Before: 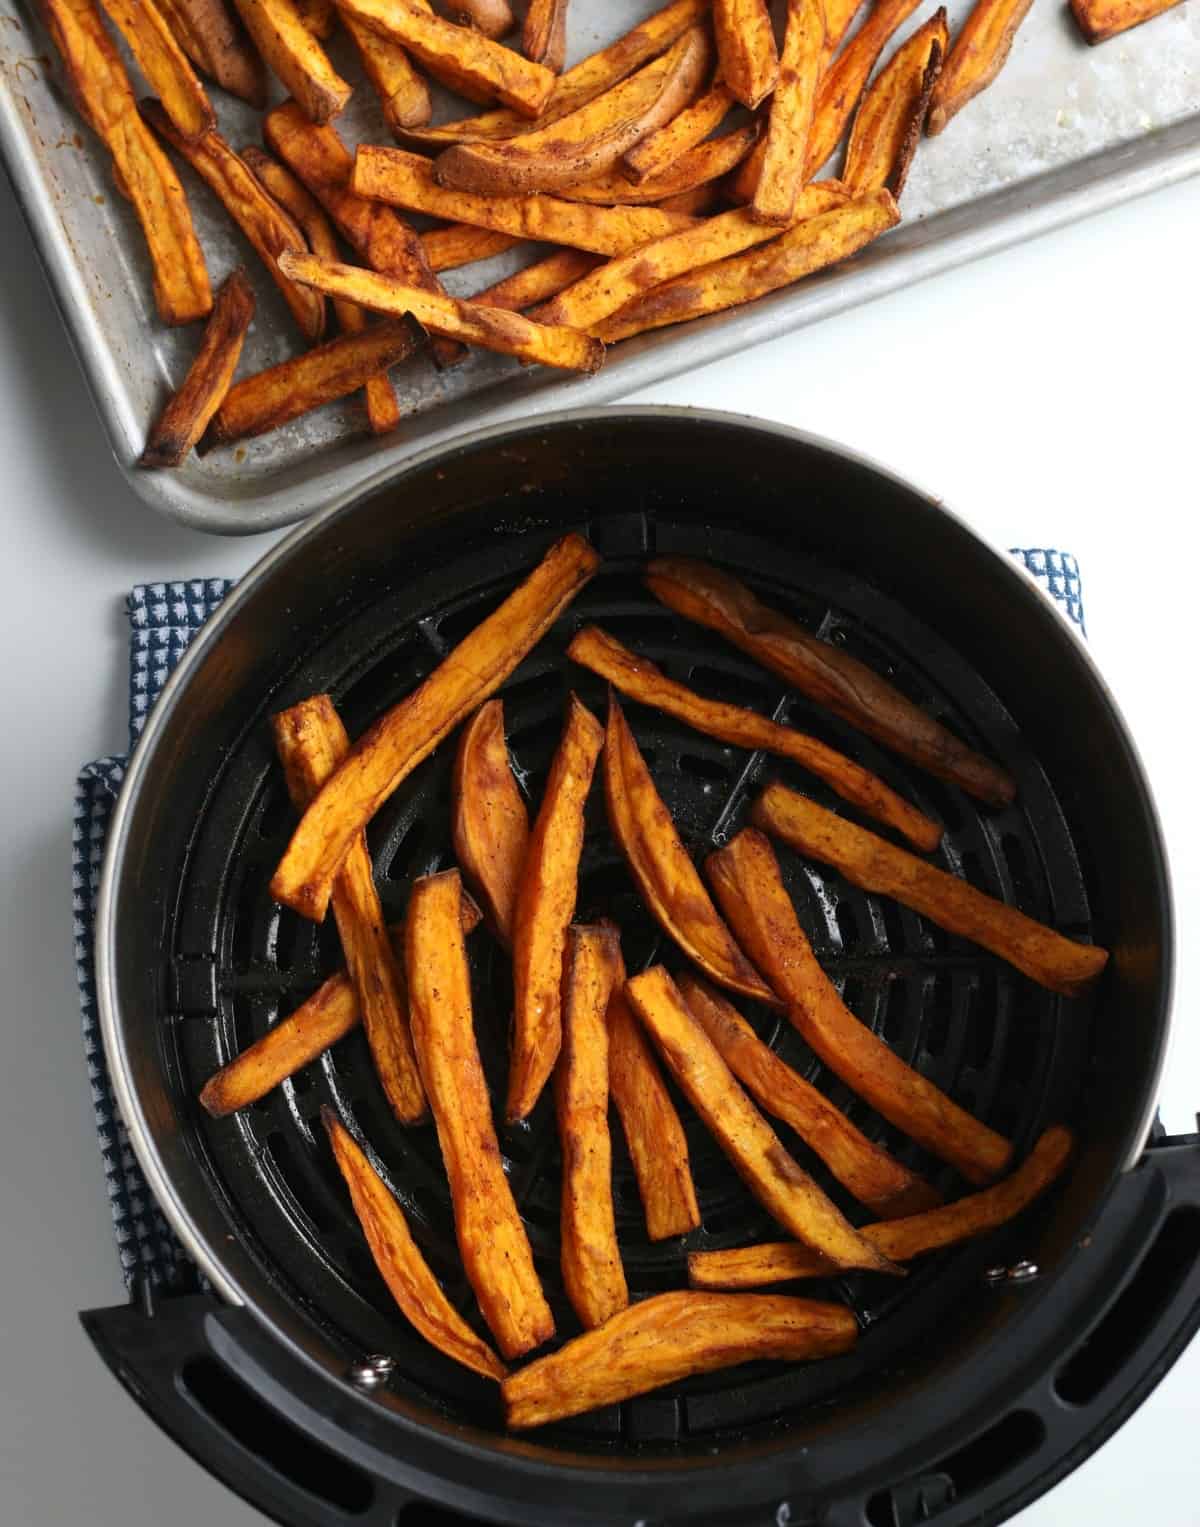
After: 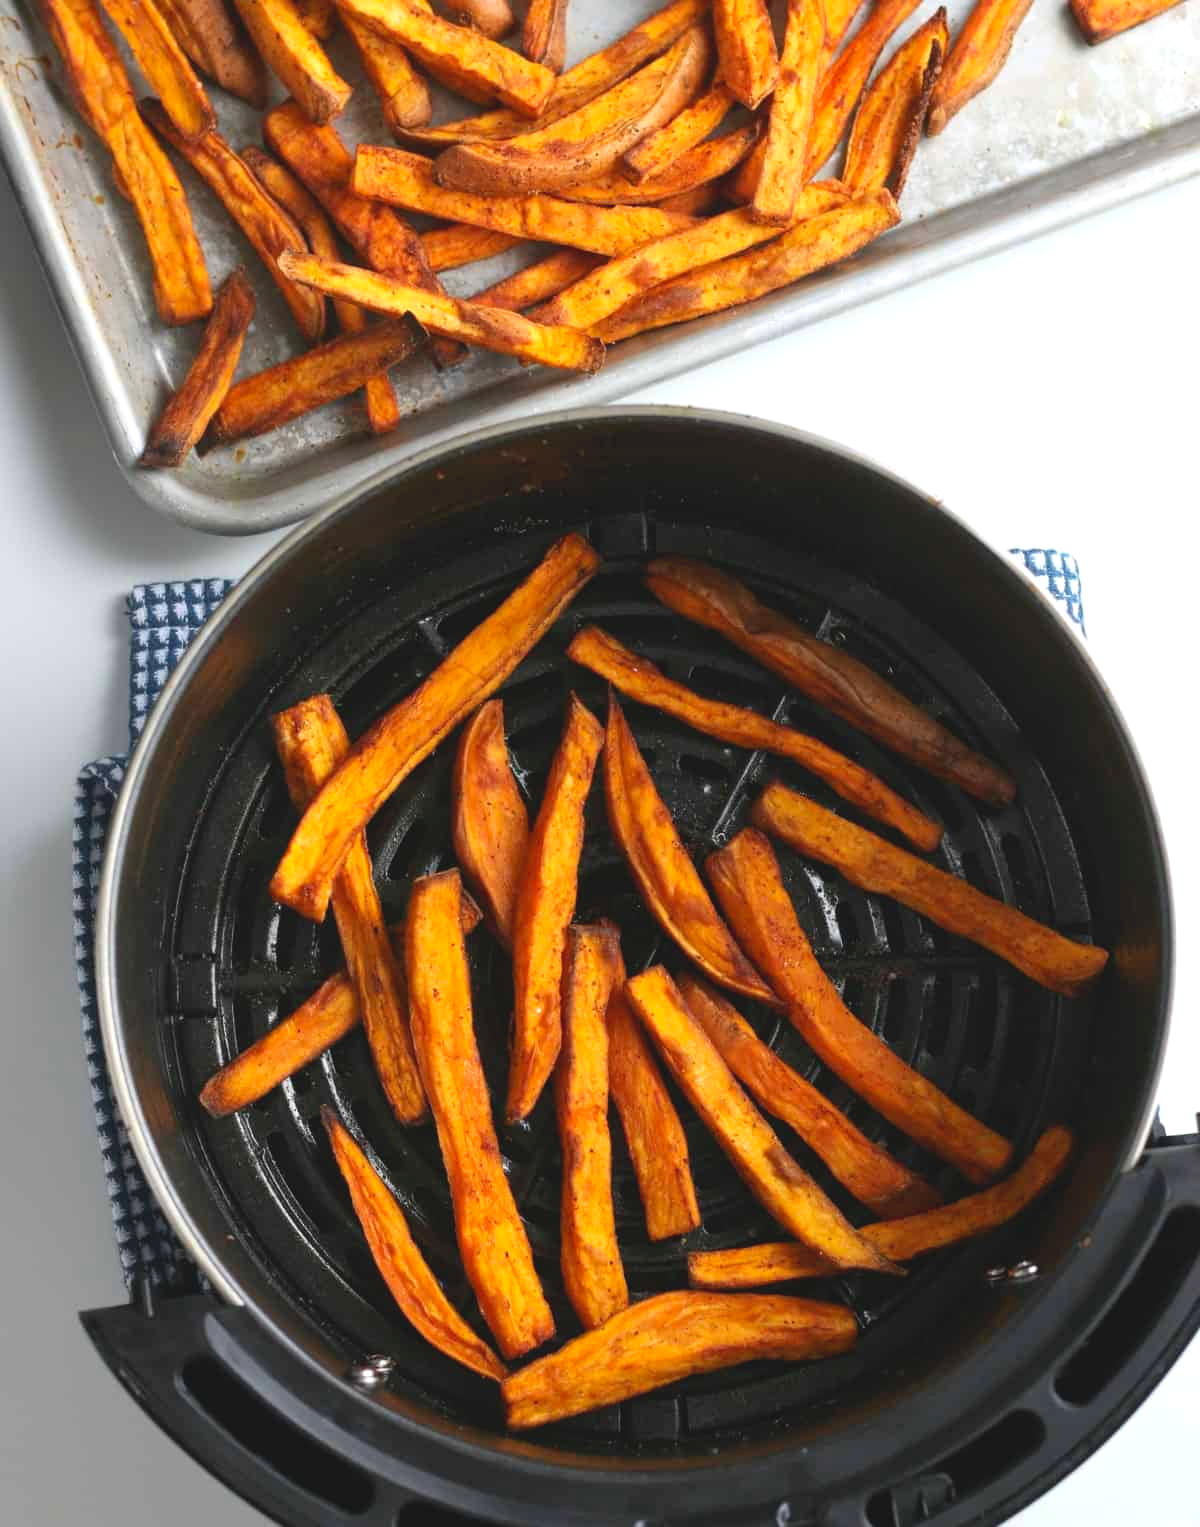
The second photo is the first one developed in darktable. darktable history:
exposure: exposure 0.404 EV, compensate highlight preservation false
contrast brightness saturation: contrast -0.104, brightness 0.047, saturation 0.082
